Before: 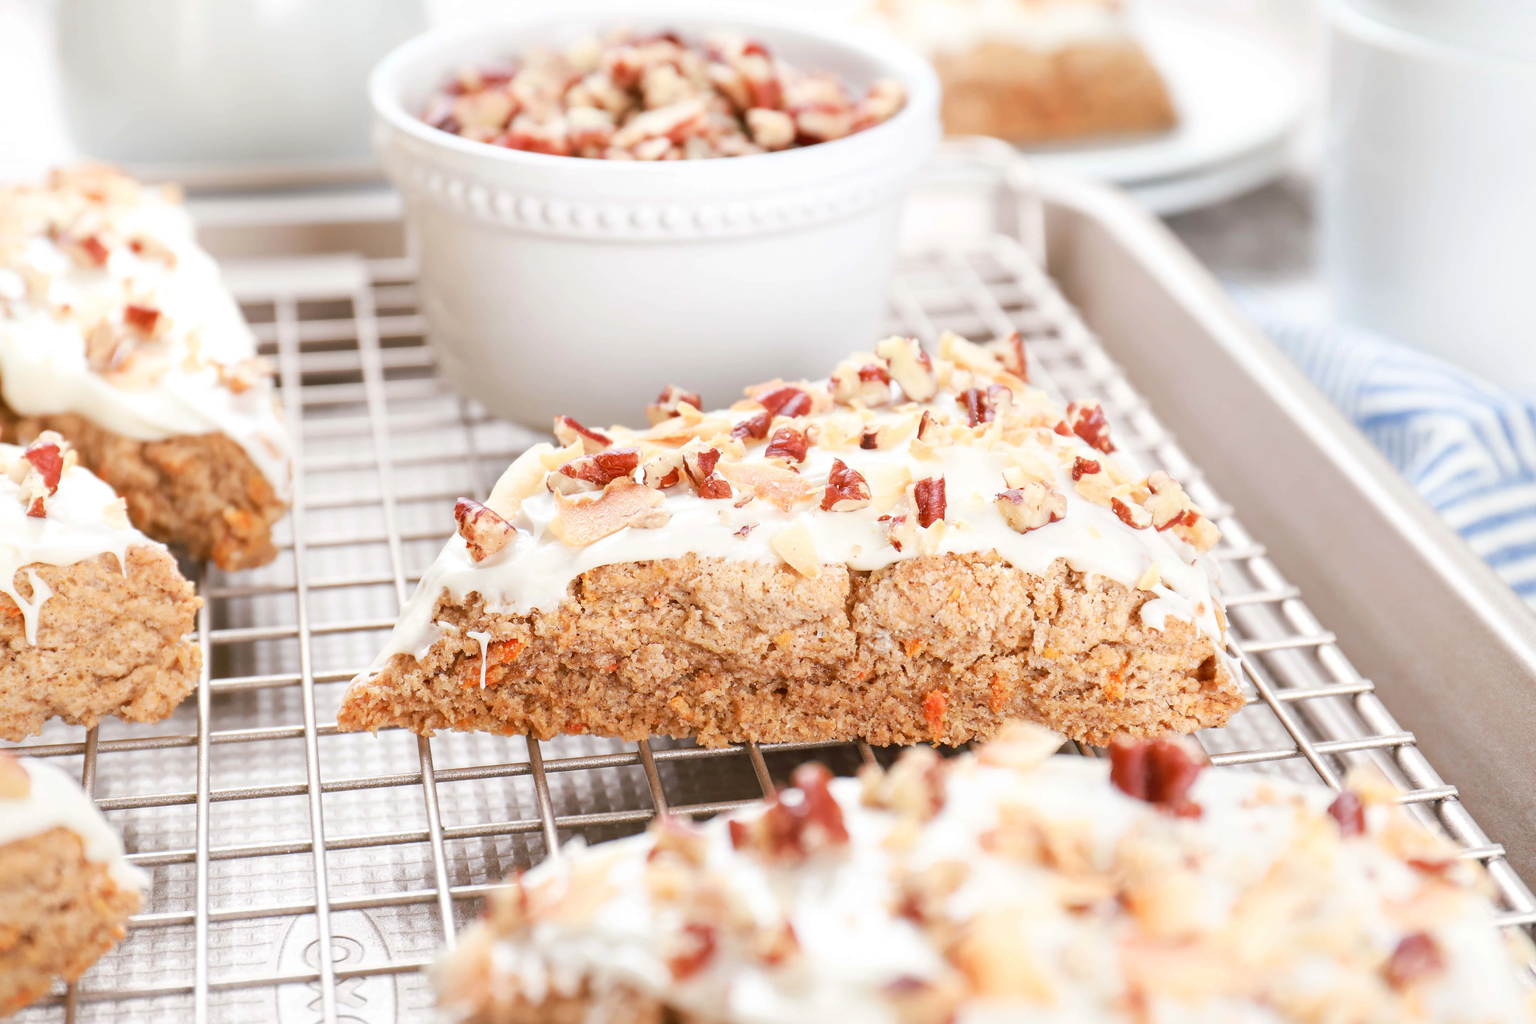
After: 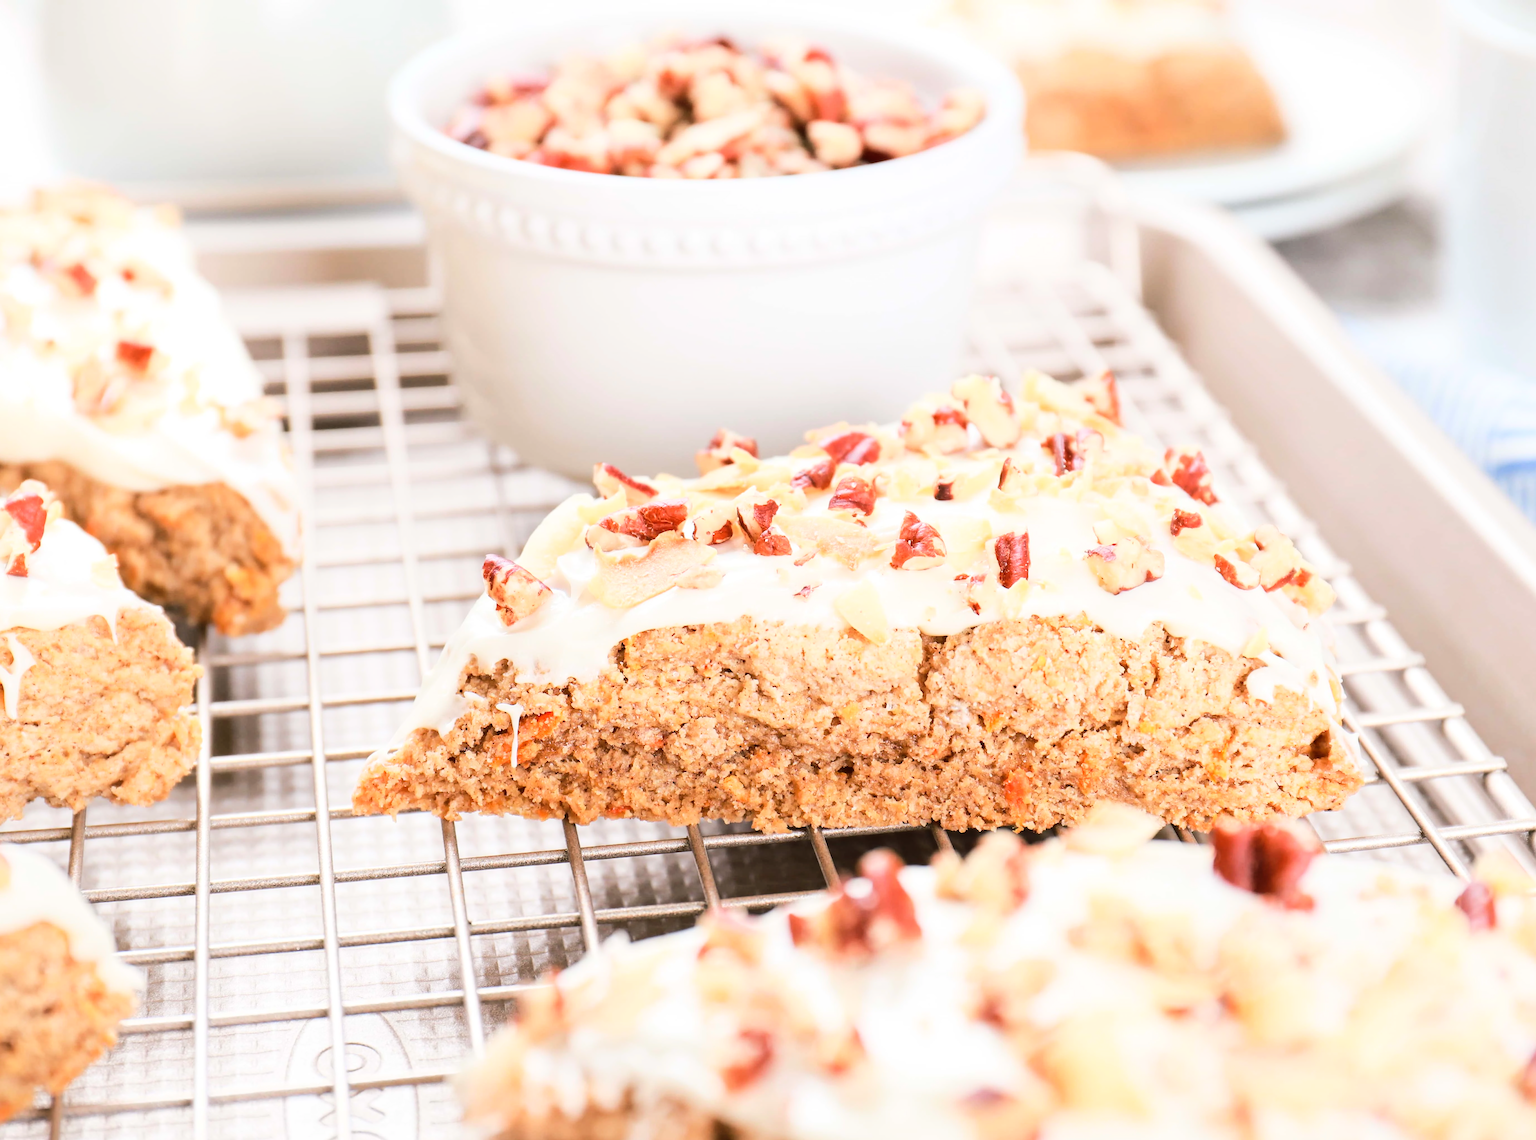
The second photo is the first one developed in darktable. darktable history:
crop and rotate: left 1.394%, right 8.793%
base curve: curves: ch0 [(0, 0) (0.036, 0.025) (0.121, 0.166) (0.206, 0.329) (0.605, 0.79) (1, 1)]
